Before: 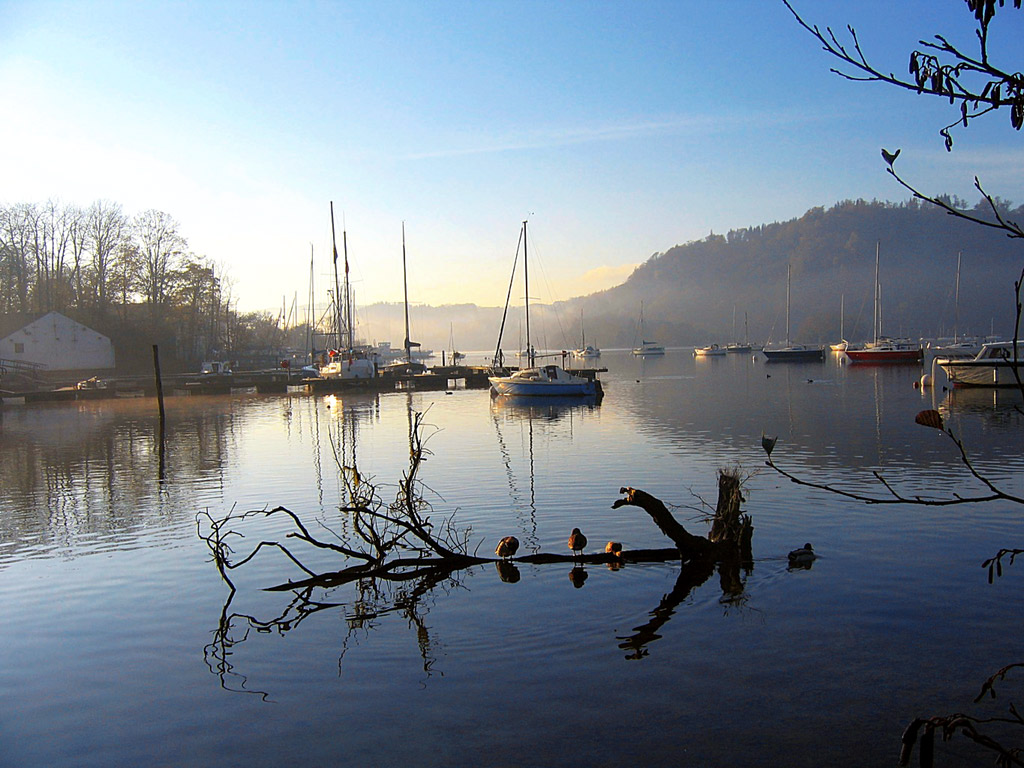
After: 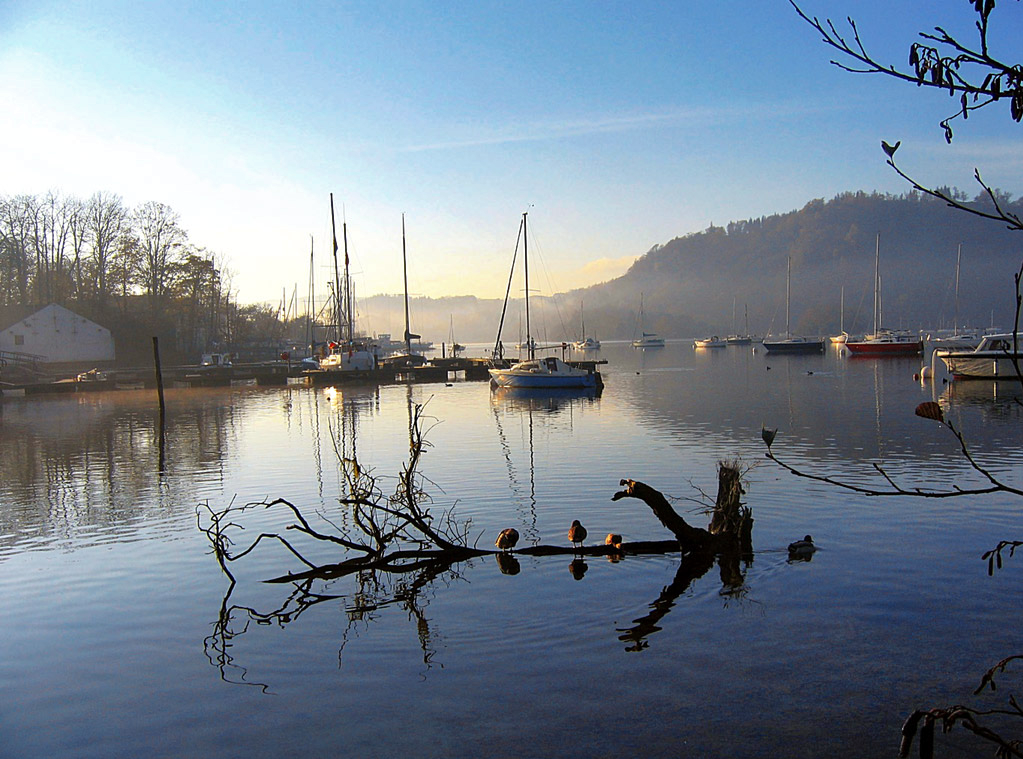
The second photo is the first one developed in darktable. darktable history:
shadows and highlights: soften with gaussian
crop: top 1.049%, right 0.001%
